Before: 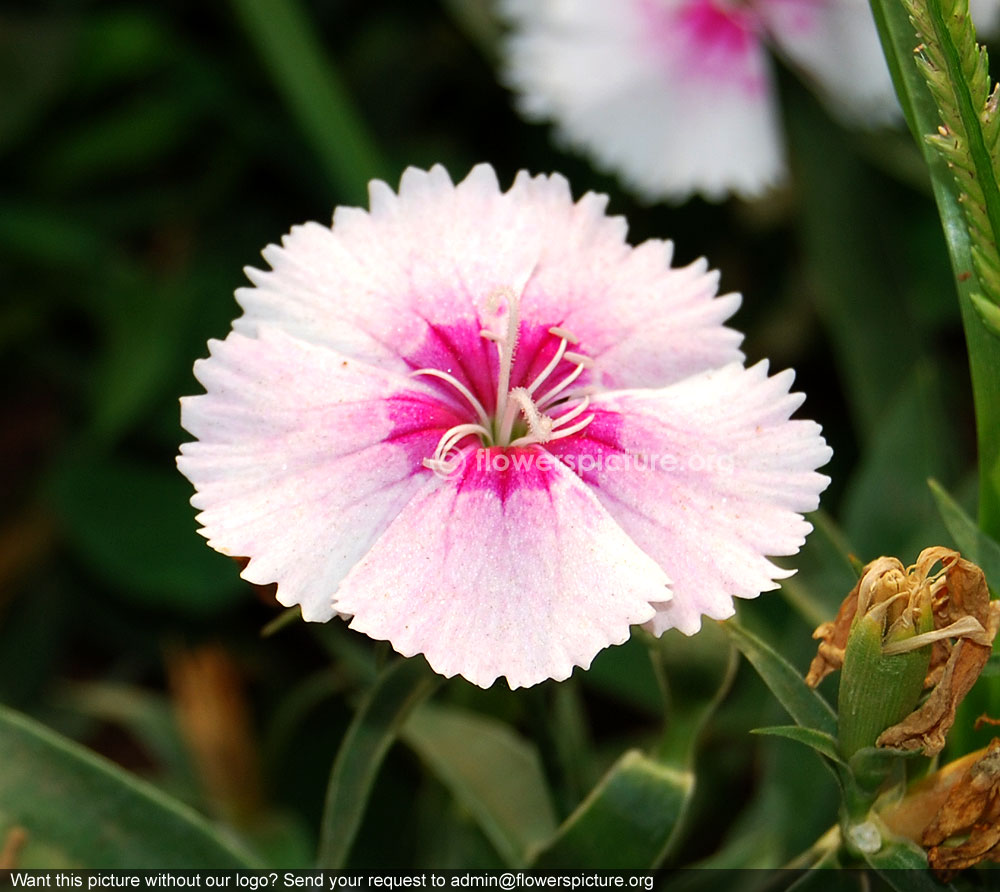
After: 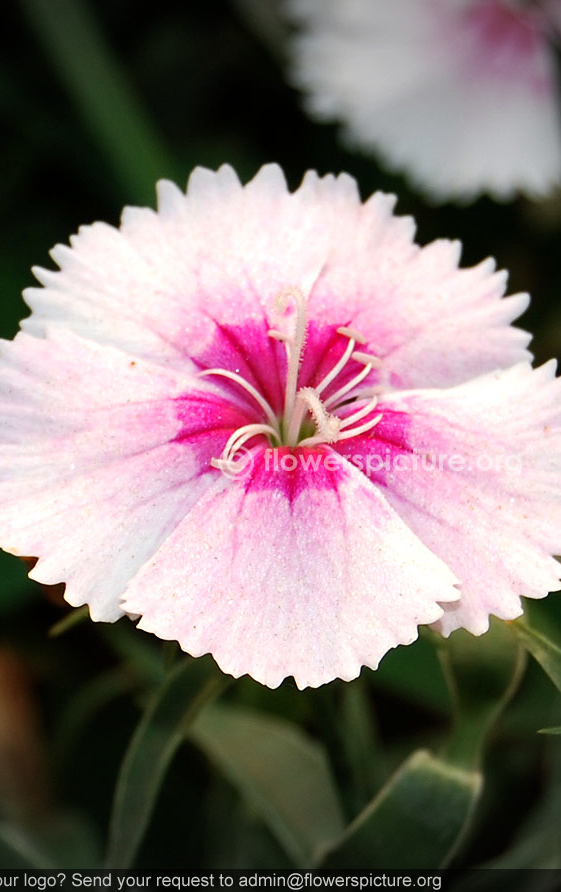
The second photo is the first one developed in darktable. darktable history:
vignetting: fall-off radius 101.12%, brightness -0.611, saturation -0.675, width/height ratio 1.341
crop: left 21.276%, right 22.543%
